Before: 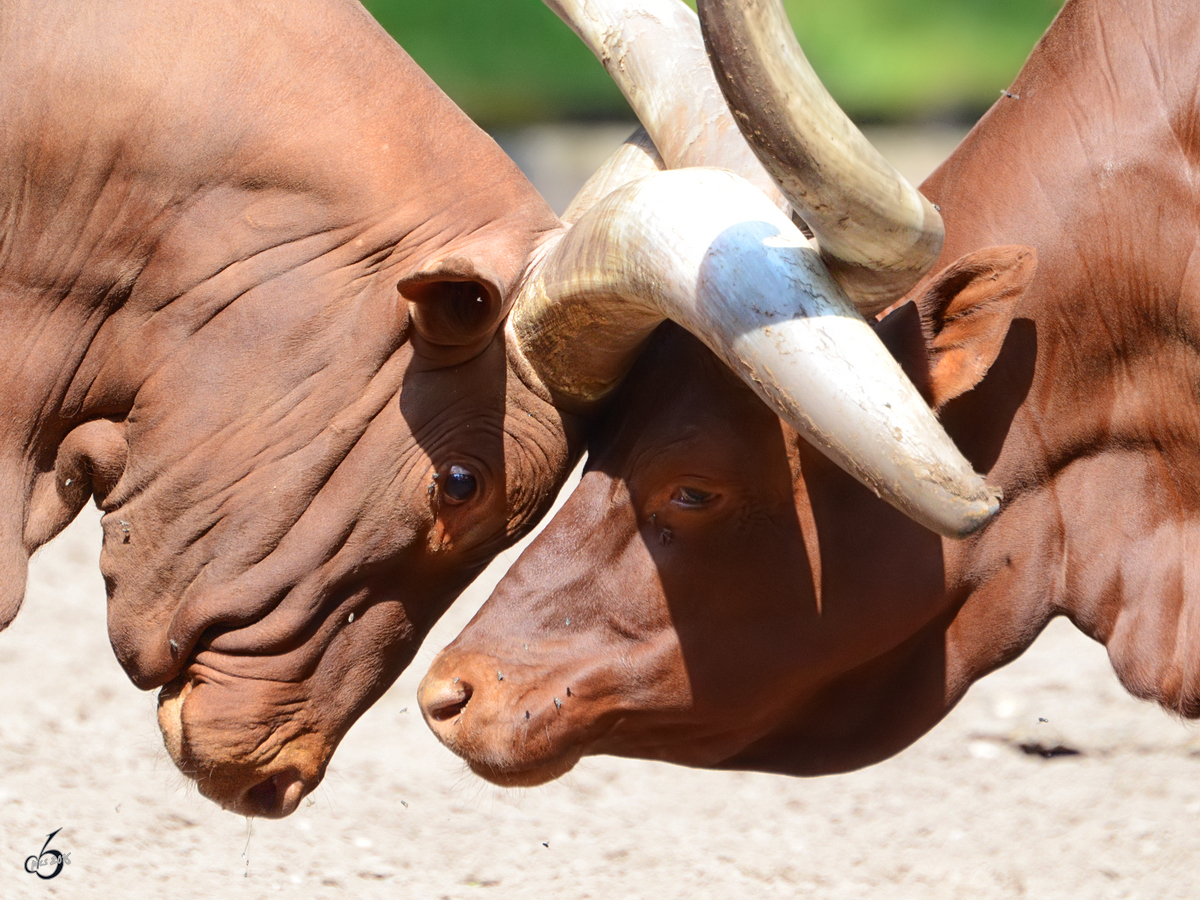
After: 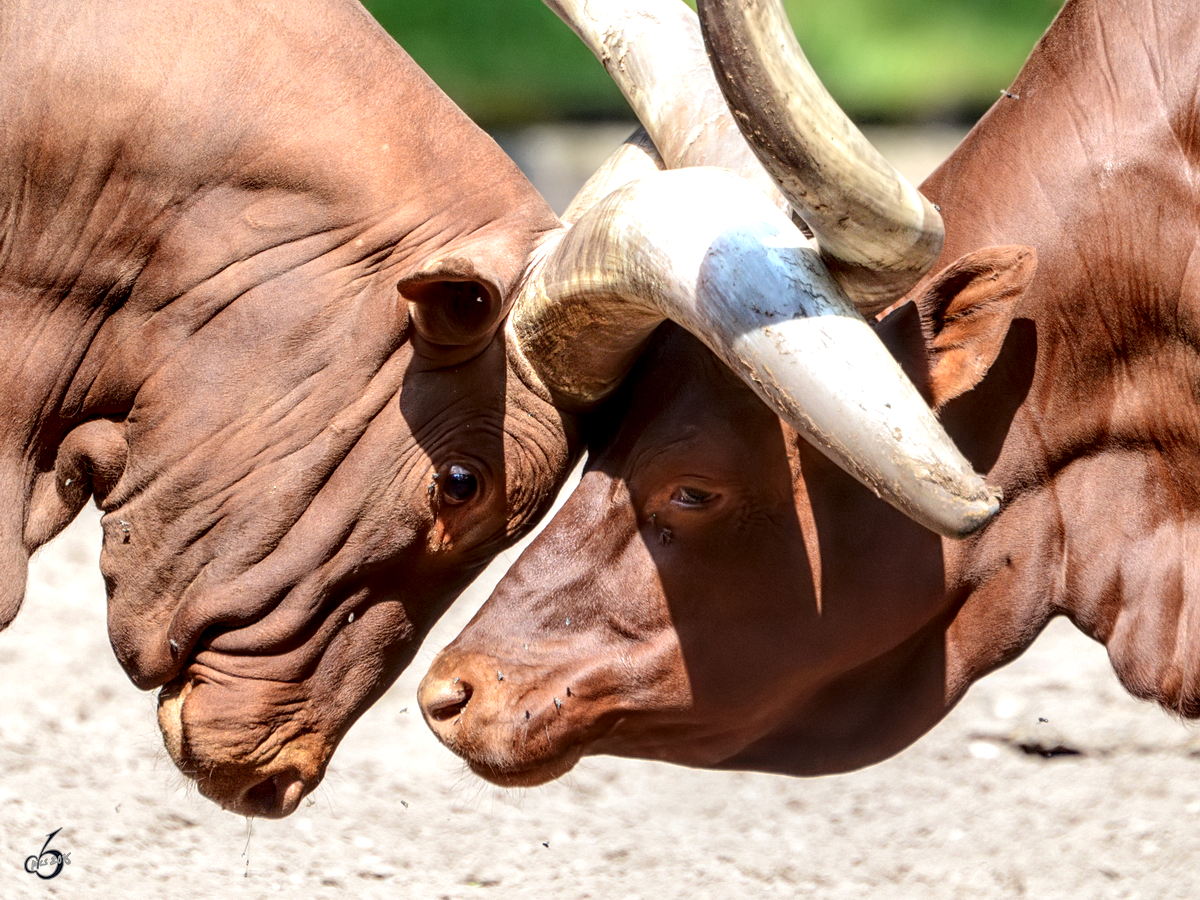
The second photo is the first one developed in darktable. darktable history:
local contrast: highlights 78%, shadows 56%, detail 173%, midtone range 0.425
